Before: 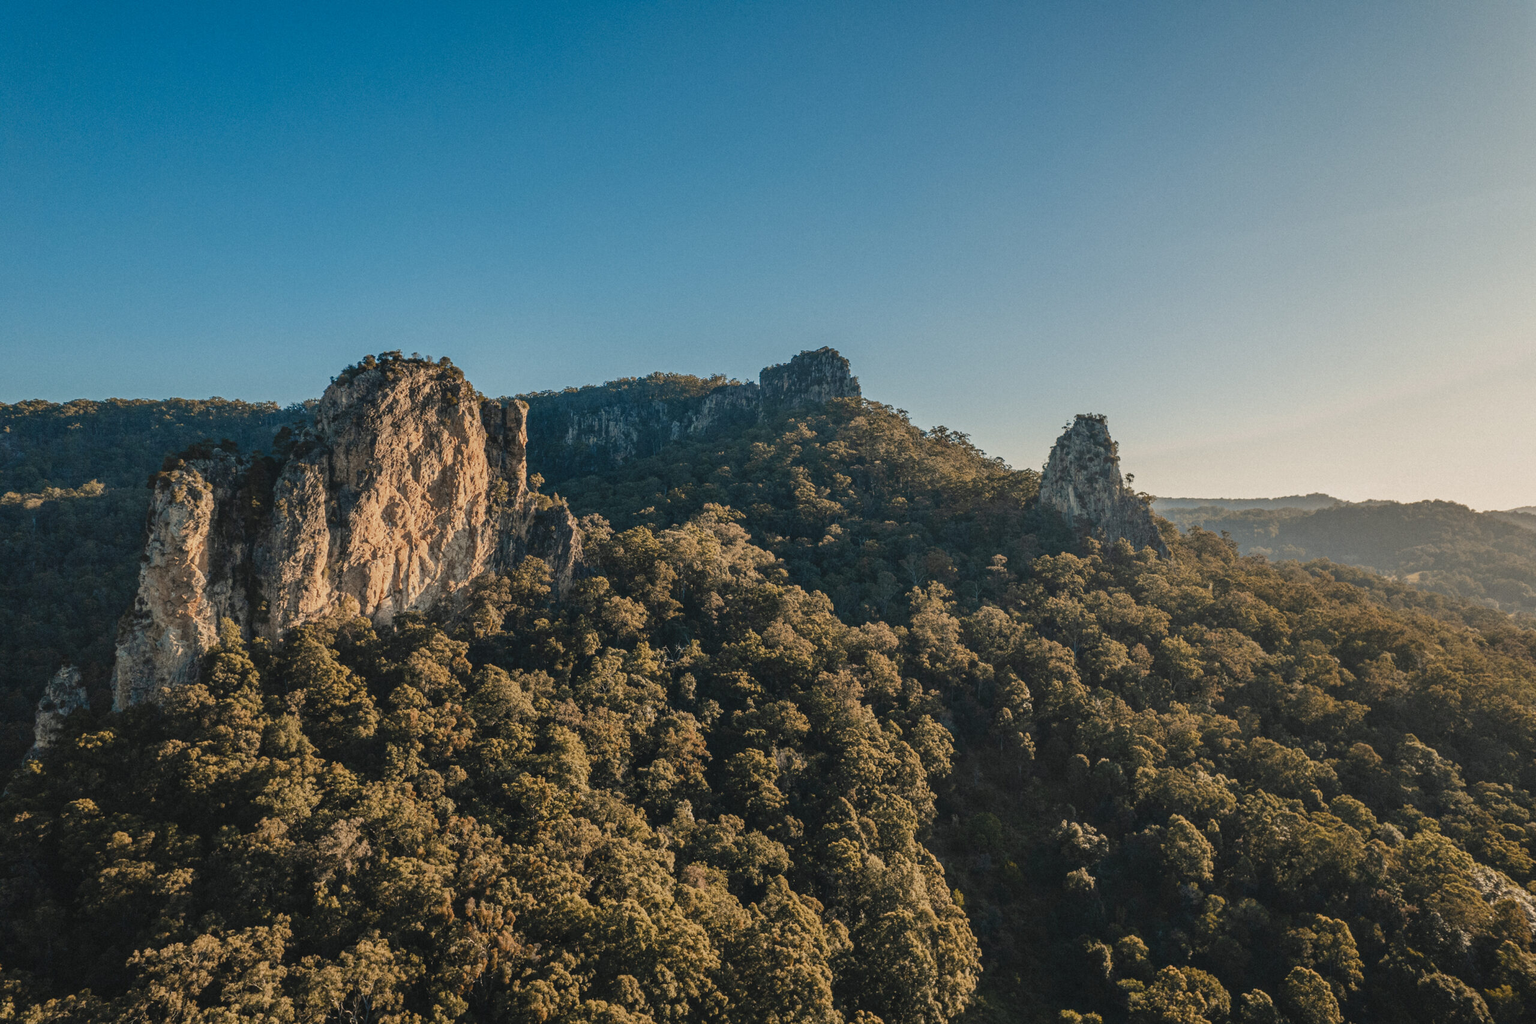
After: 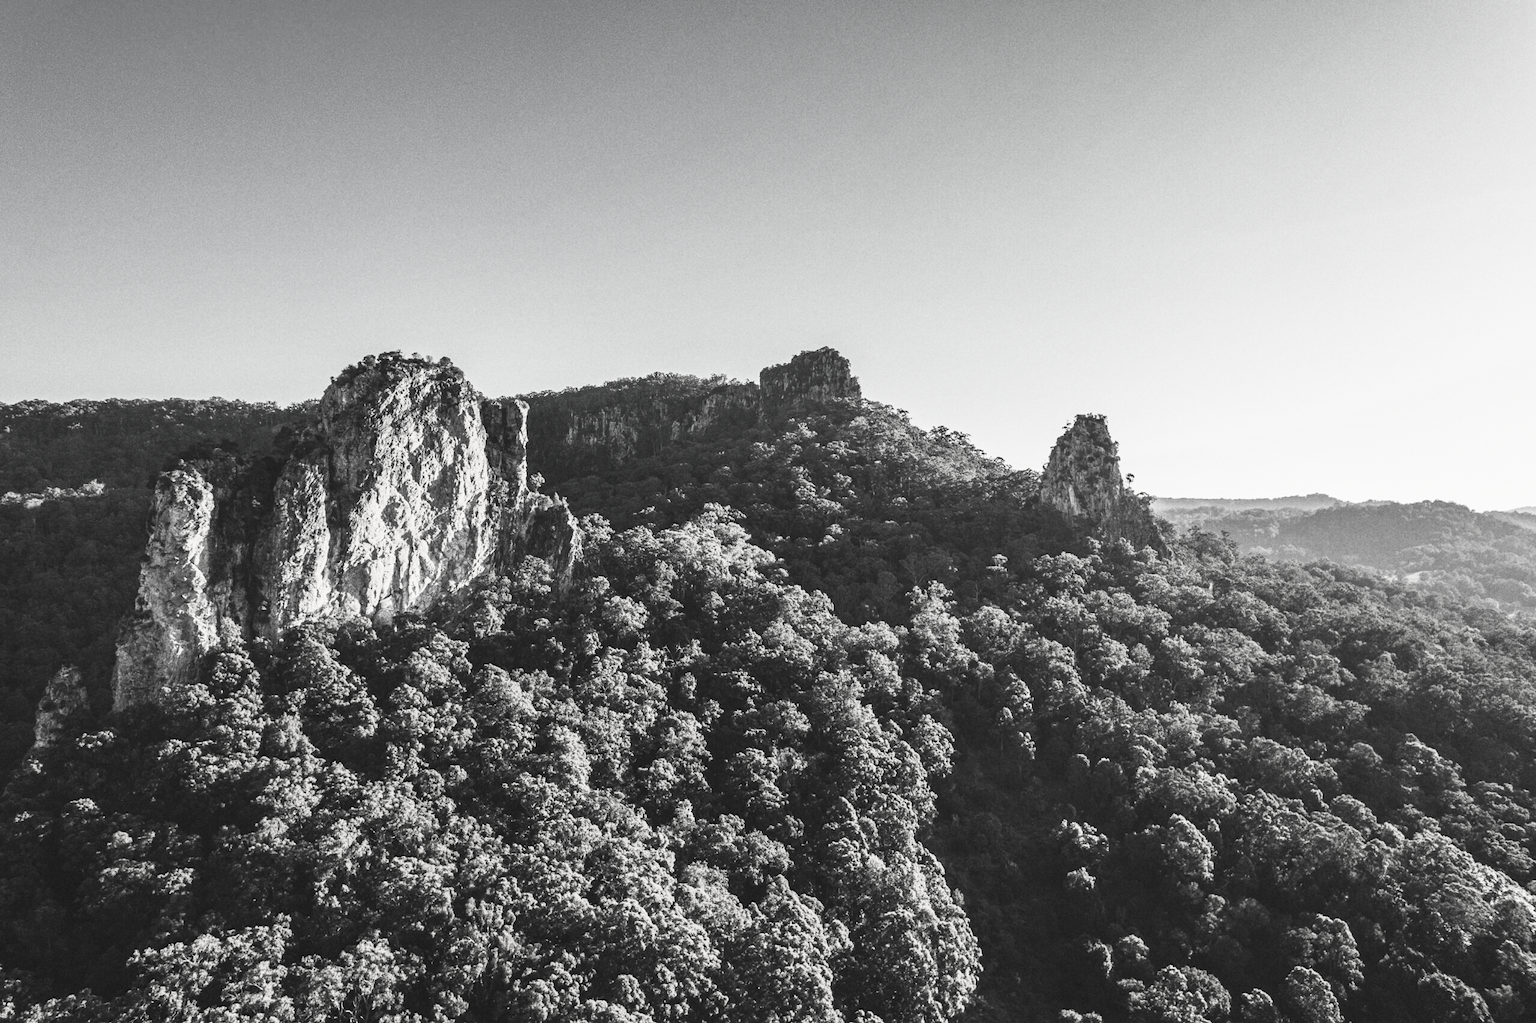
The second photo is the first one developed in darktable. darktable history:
tone equalizer: -8 EV -0.565 EV
contrast brightness saturation: contrast 0.515, brightness 0.486, saturation -0.984
